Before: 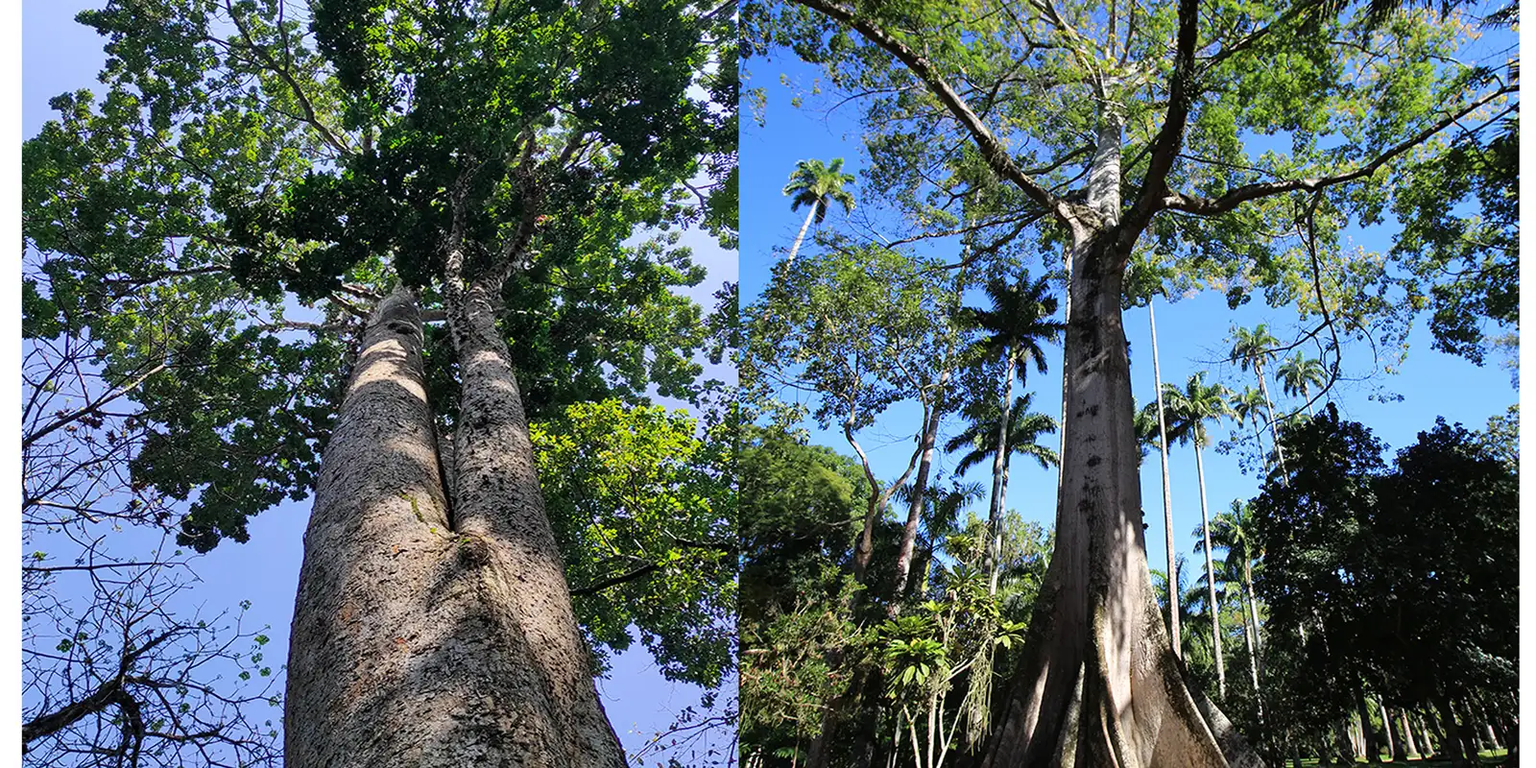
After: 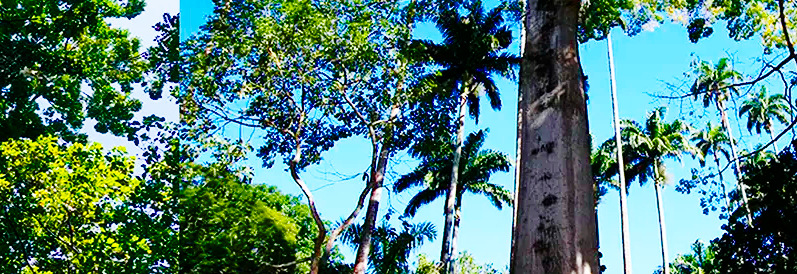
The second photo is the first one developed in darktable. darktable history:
base curve: curves: ch0 [(0, 0) (0.028, 0.03) (0.121, 0.232) (0.46, 0.748) (0.859, 0.968) (1, 1)], preserve colors none
color balance rgb: shadows lift › chroma 0.764%, shadows lift › hue 113.63°, highlights gain › chroma 0.164%, highlights gain › hue 329.93°, linear chroma grading › global chroma 19.551%, perceptual saturation grading › global saturation 20%, perceptual saturation grading › highlights -25.78%, perceptual saturation grading › shadows 49.395%, global vibrance -1.165%, saturation formula JzAzBz (2021)
contrast brightness saturation: saturation -0.098
crop: left 36.899%, top 35.018%, right 13.227%, bottom 30.725%
